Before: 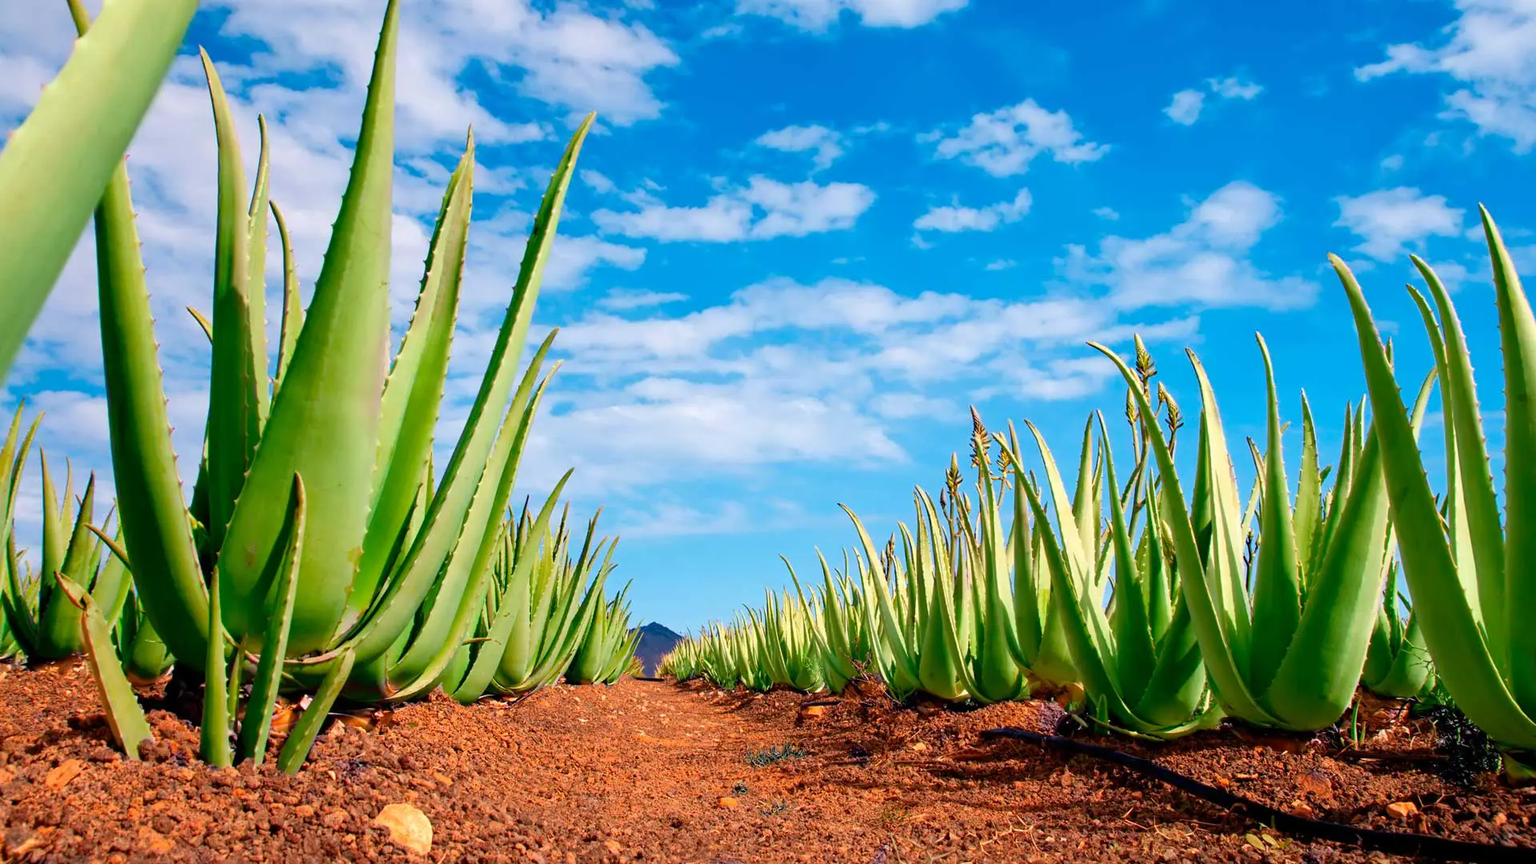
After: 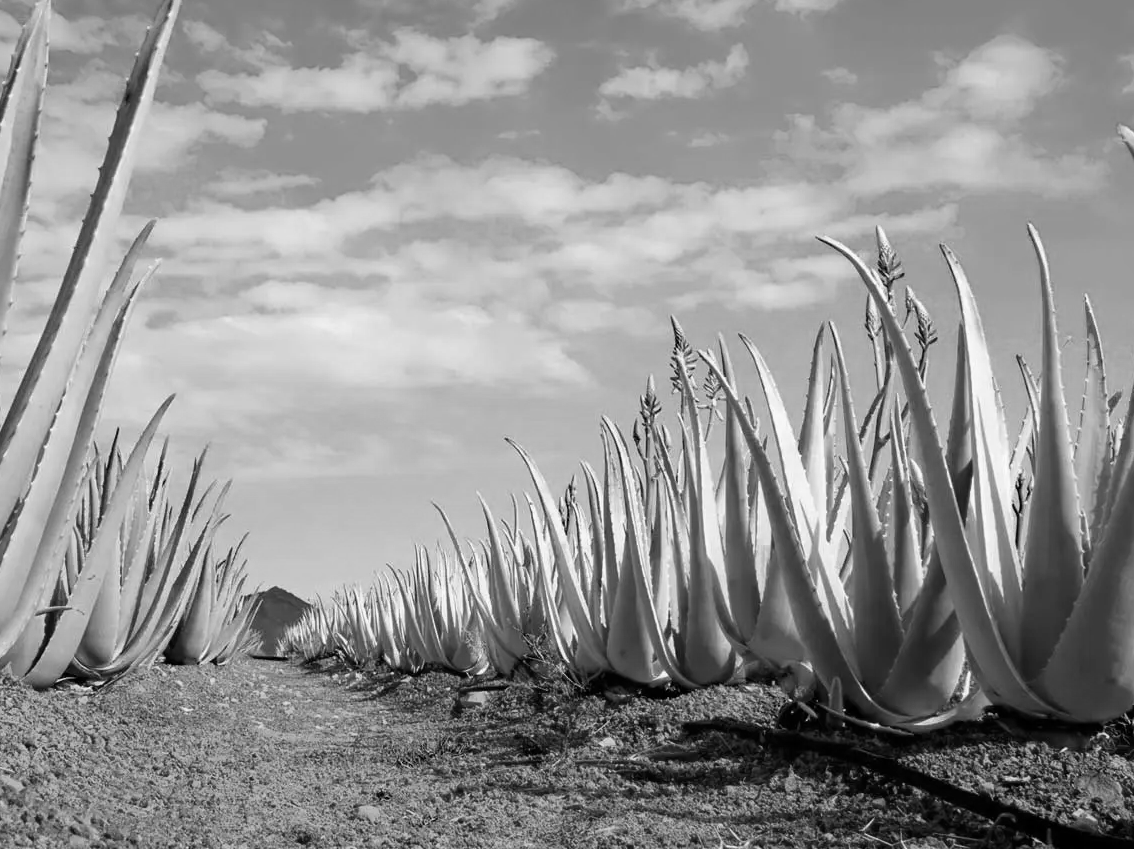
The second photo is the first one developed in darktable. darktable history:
monochrome: on, module defaults
crop and rotate: left 28.256%, top 17.734%, right 12.656%, bottom 3.573%
